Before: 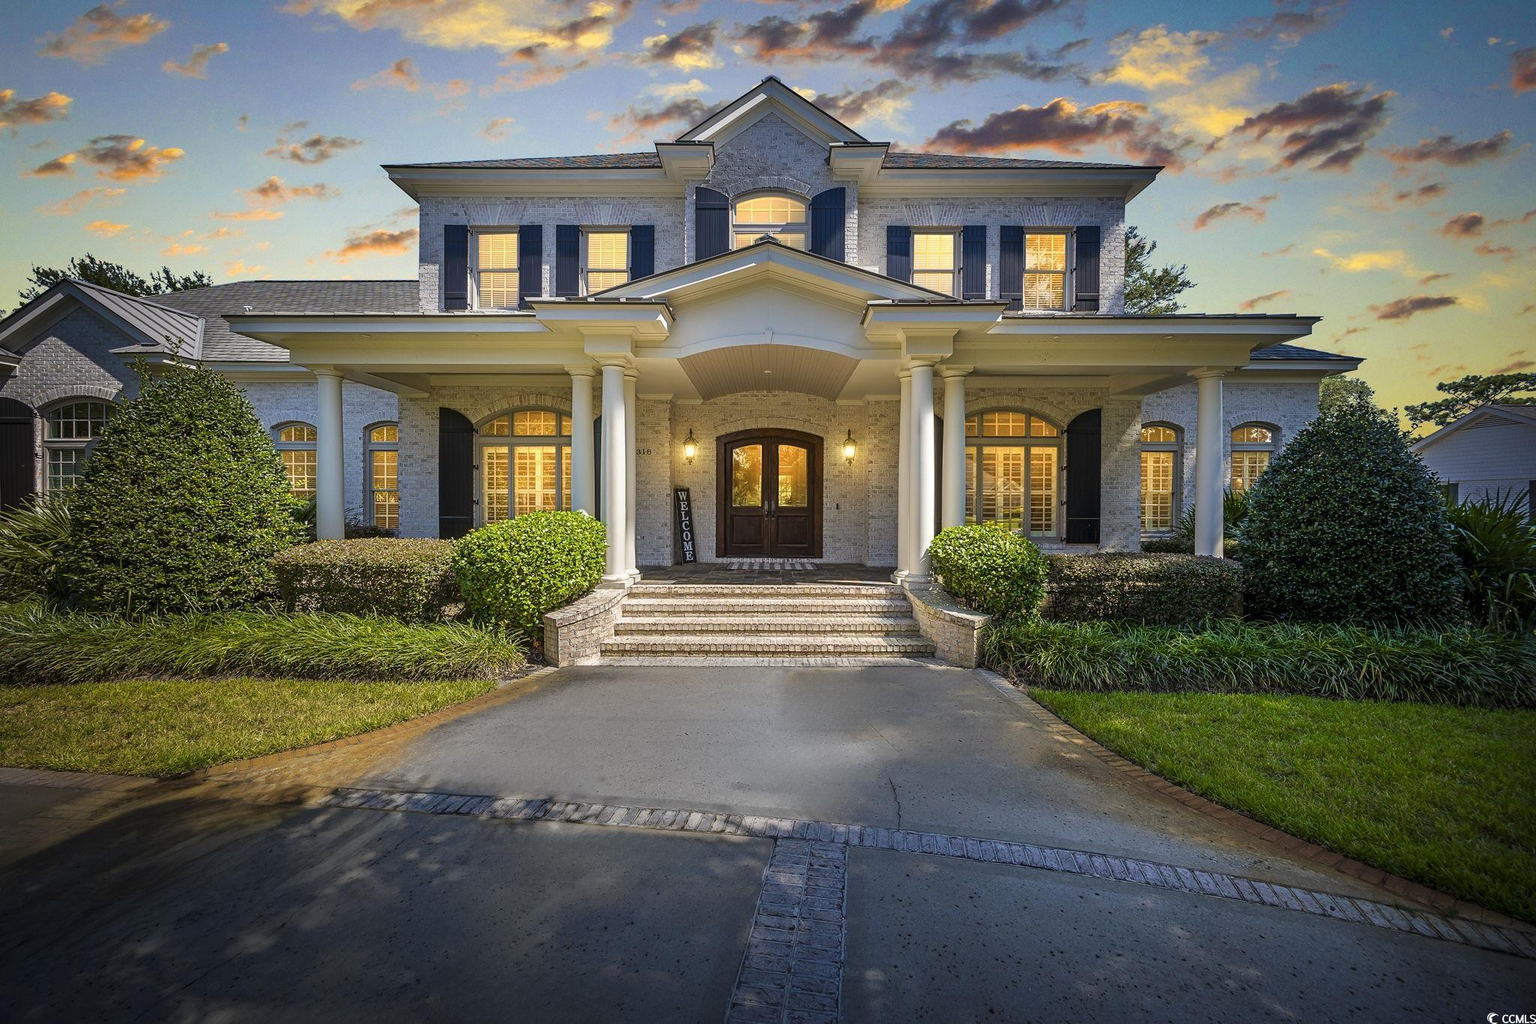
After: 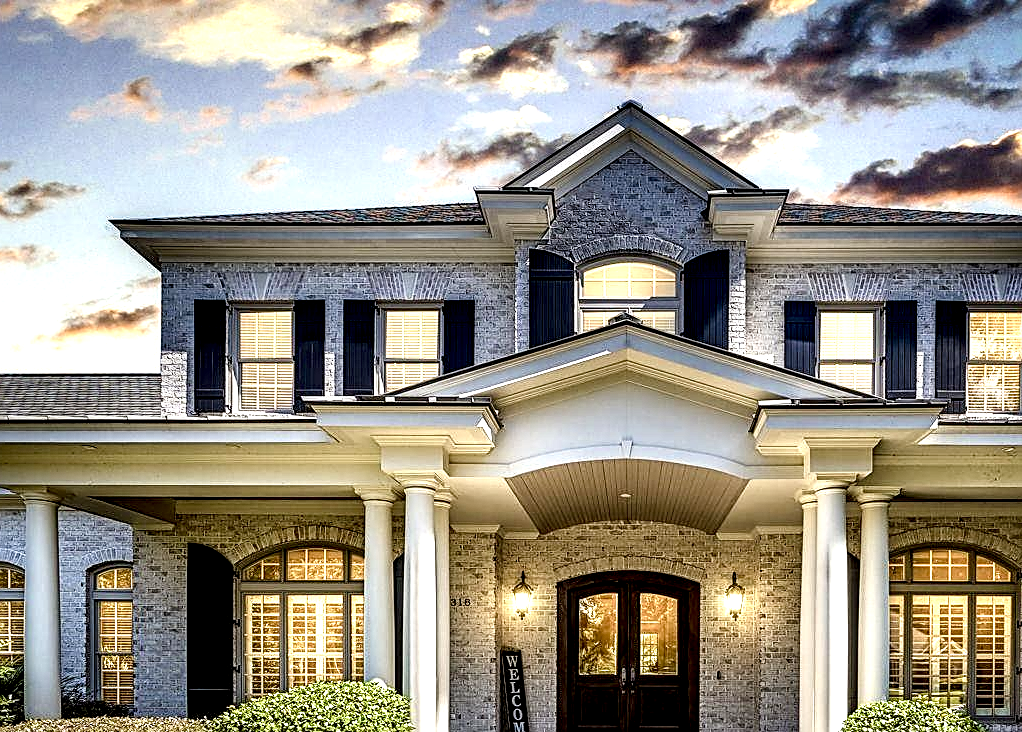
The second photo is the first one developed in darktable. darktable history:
crop: left 19.459%, right 30.592%, bottom 46.36%
color balance rgb: power › chroma 0.242%, power › hue 62.51°, global offset › luminance 1.985%, perceptual saturation grading › global saturation 20%, perceptual saturation grading › highlights -49.394%, perceptual saturation grading › shadows 25.599%, global vibrance 23.59%
exposure: exposure 0.295 EV, compensate exposure bias true, compensate highlight preservation false
sharpen: on, module defaults
tone curve: curves: ch0 [(0.021, 0) (0.104, 0.052) (0.496, 0.526) (0.737, 0.783) (1, 1)], color space Lab, independent channels, preserve colors none
local contrast: shadows 186%, detail 223%
